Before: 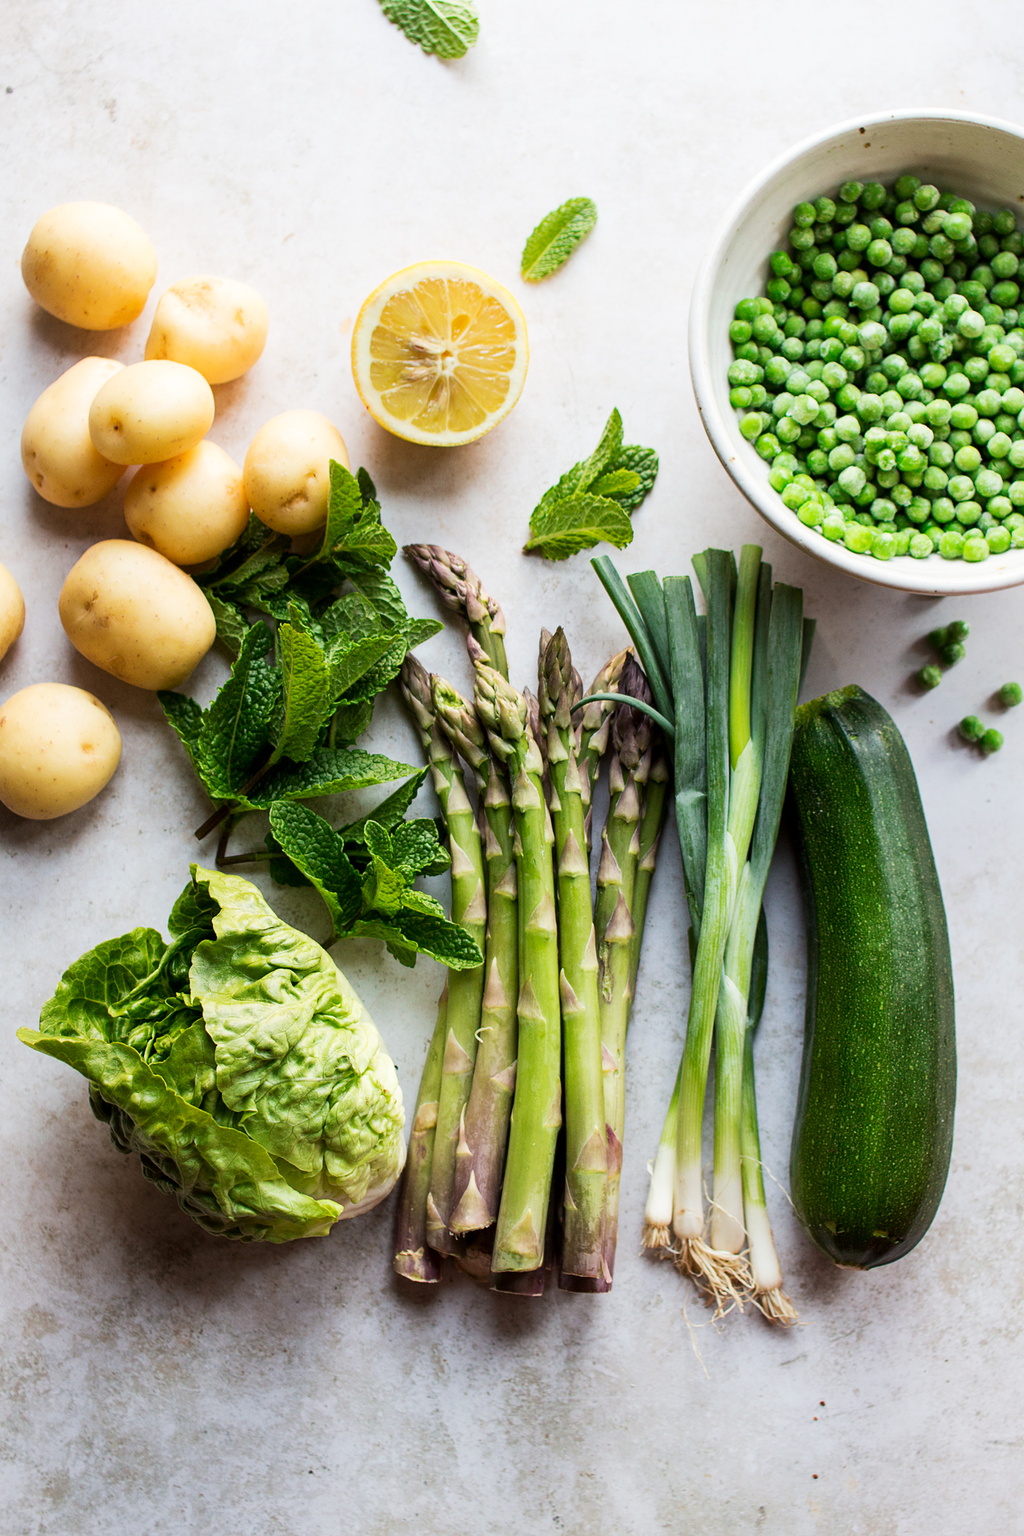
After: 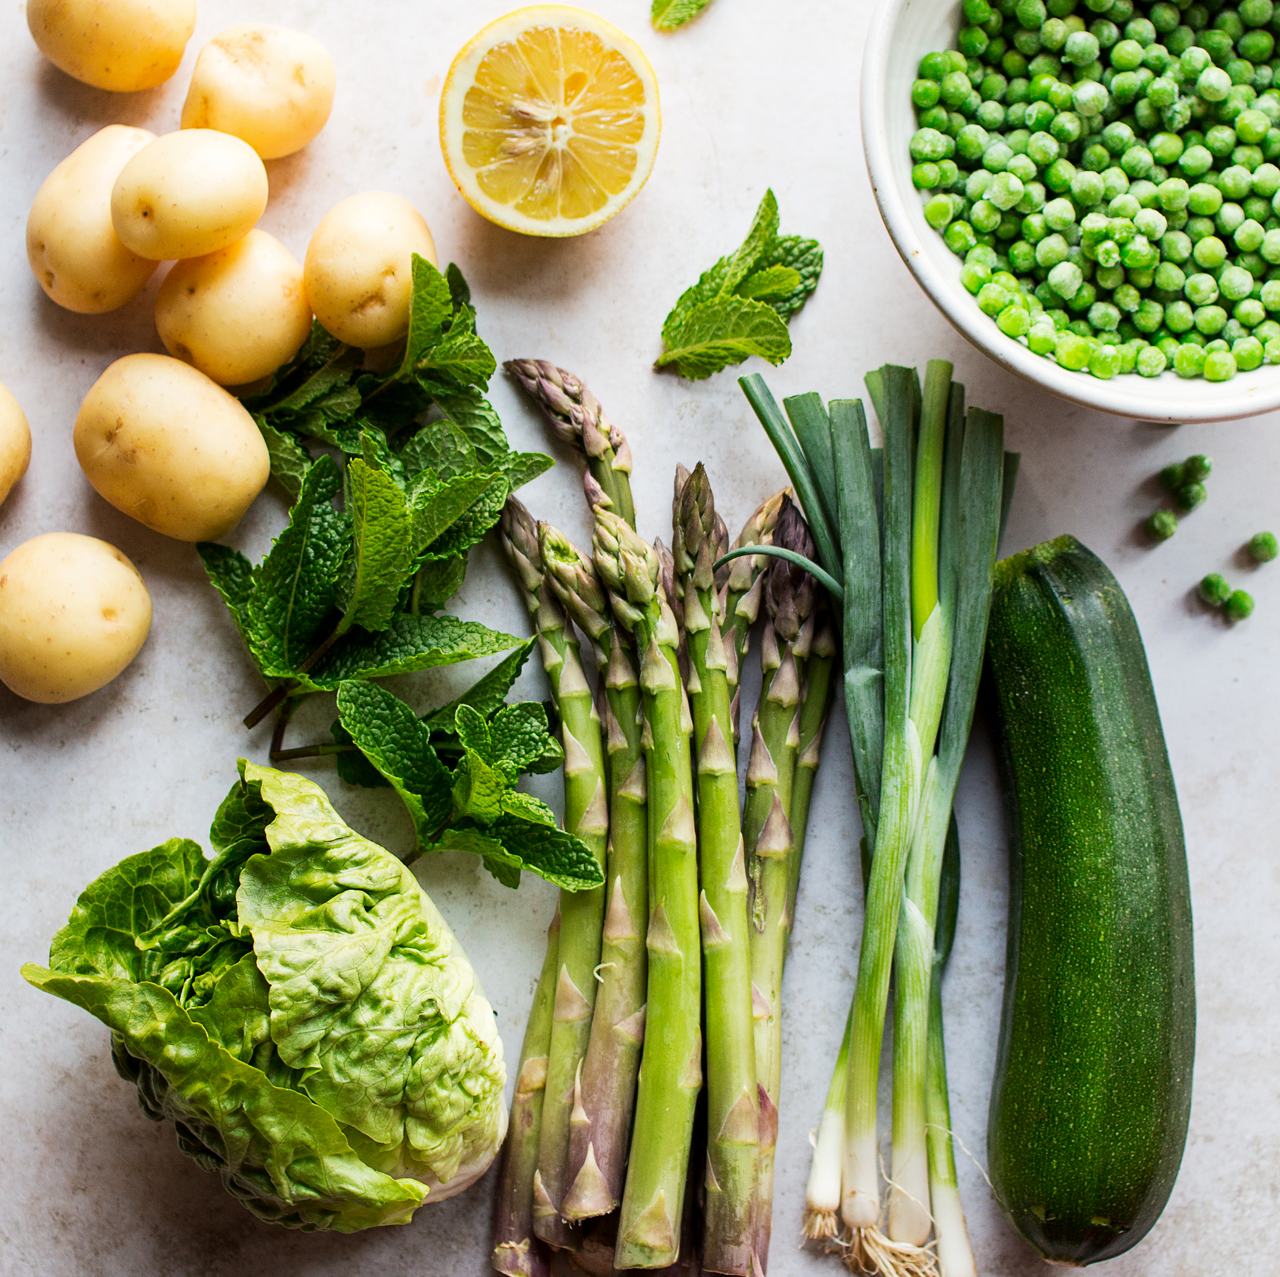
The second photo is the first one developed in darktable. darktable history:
vibrance: on, module defaults
crop: top 16.727%, bottom 16.727%
